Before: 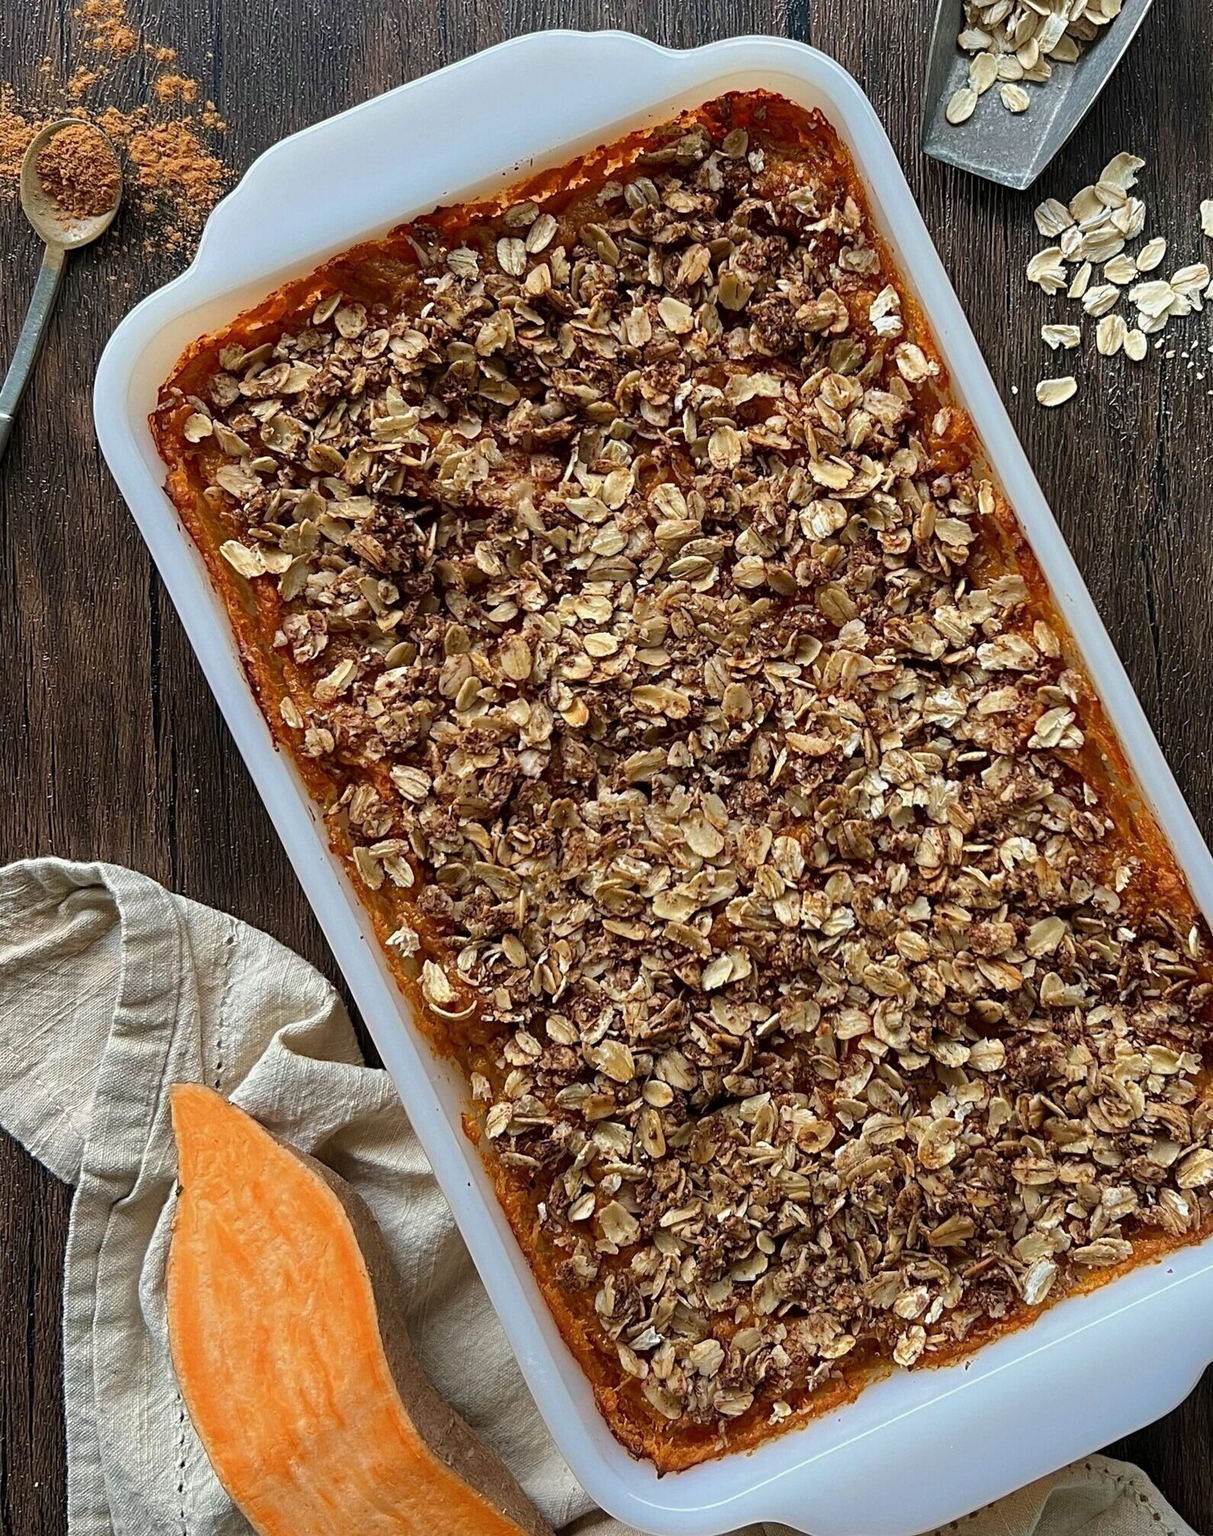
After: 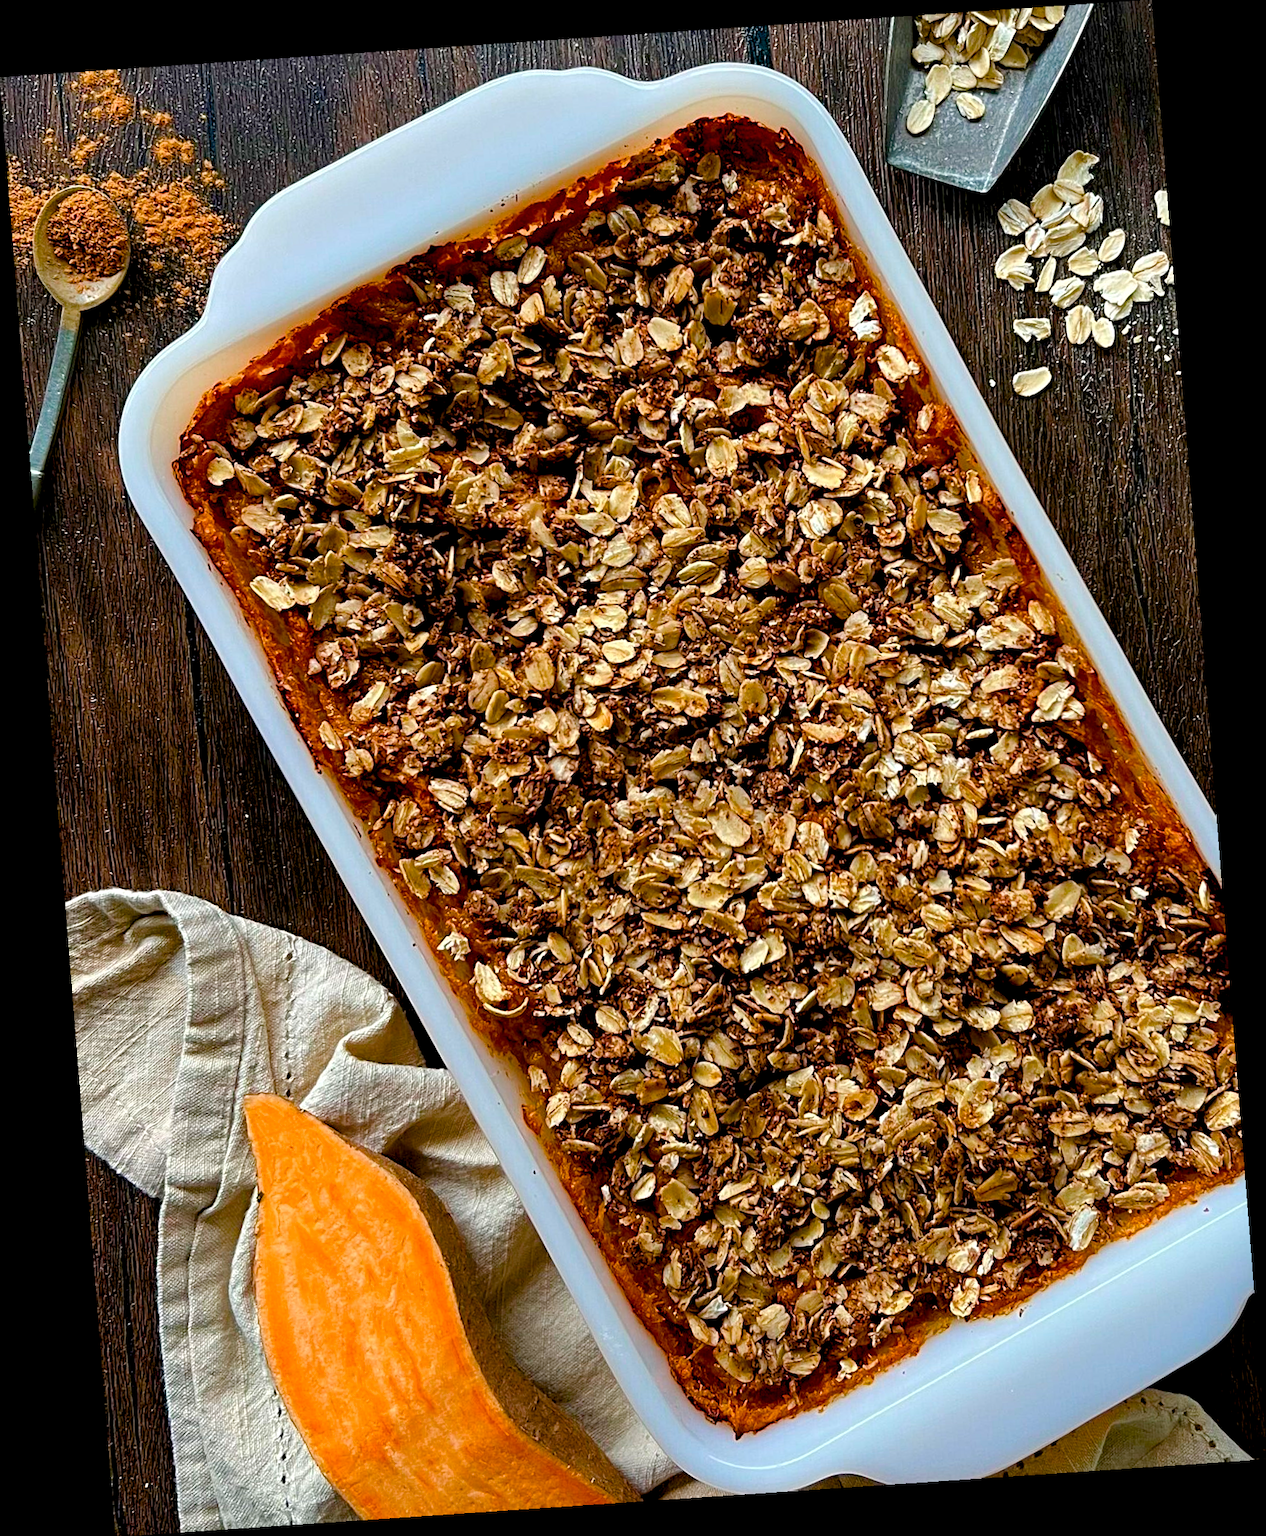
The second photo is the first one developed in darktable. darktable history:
rotate and perspective: rotation -4.2°, shear 0.006, automatic cropping off
color balance rgb: shadows lift › luminance -9.41%, highlights gain › luminance 17.6%, global offset › luminance -1.45%, perceptual saturation grading › highlights -17.77%, perceptual saturation grading › mid-tones 33.1%, perceptual saturation grading › shadows 50.52%, global vibrance 24.22%
